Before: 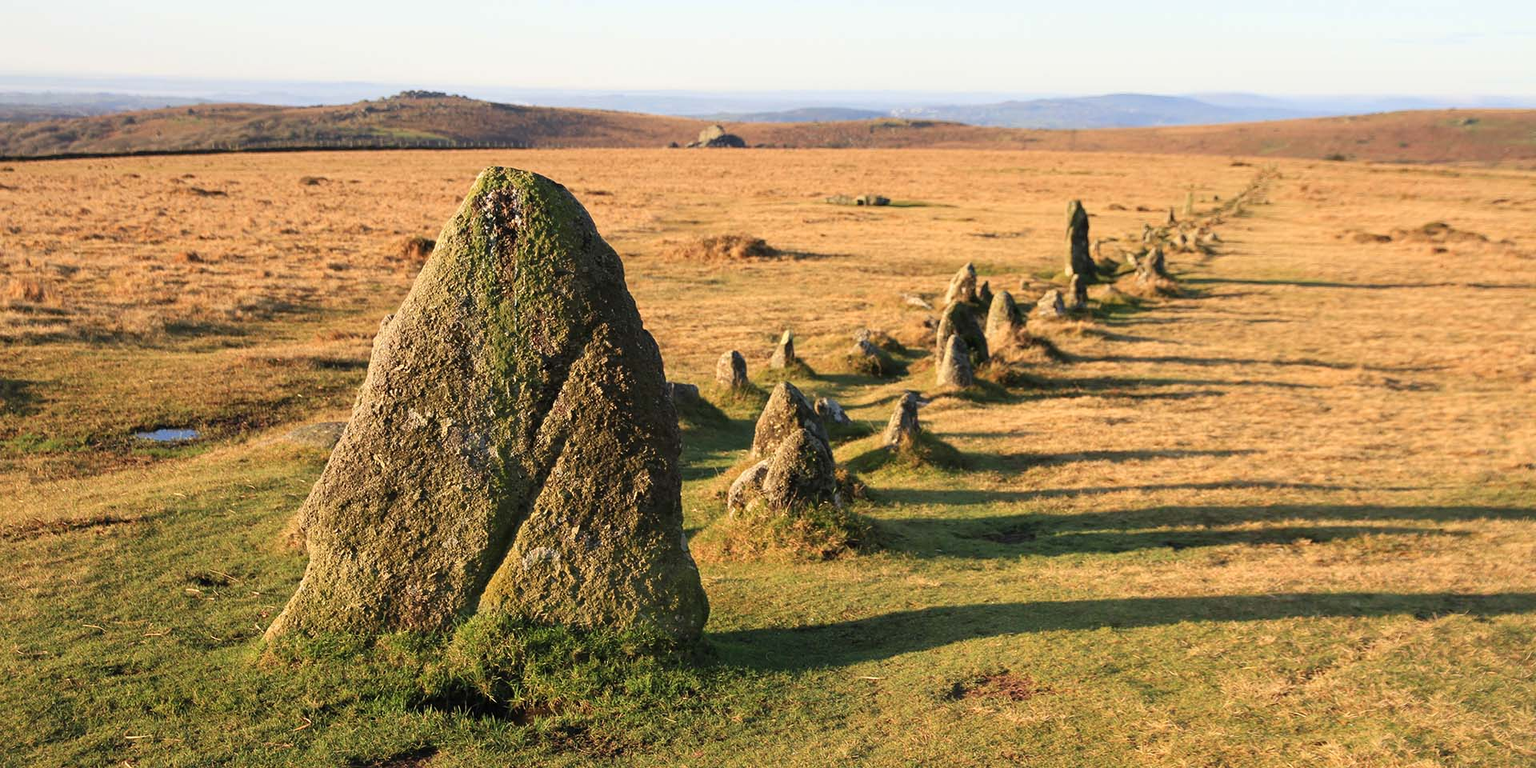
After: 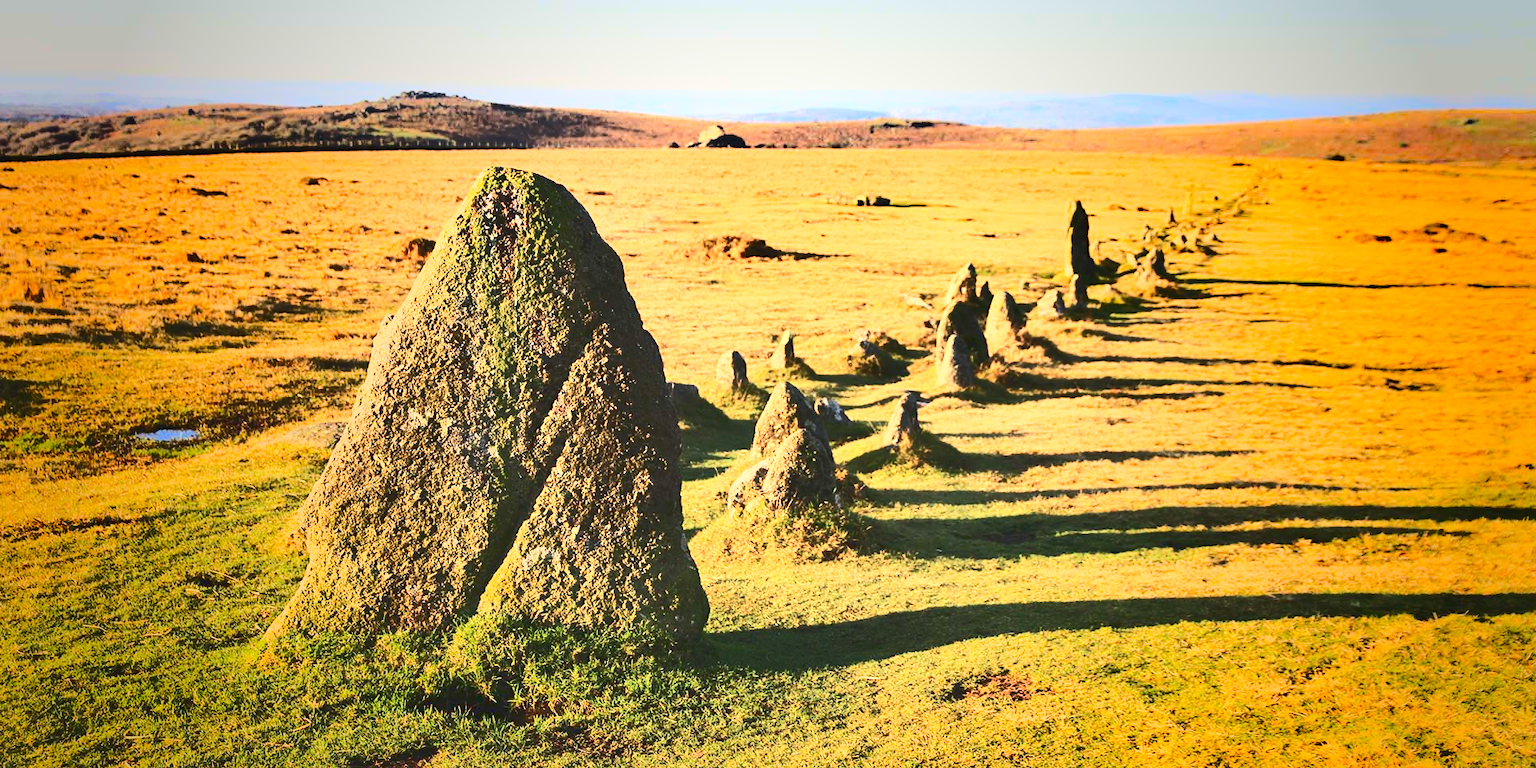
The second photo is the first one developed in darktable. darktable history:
vignetting: fall-off start 33.53%, fall-off radius 64.64%, saturation 0.365, width/height ratio 0.958
shadows and highlights: soften with gaussian
base curve: curves: ch0 [(0, 0.015) (0.085, 0.116) (0.134, 0.298) (0.19, 0.545) (0.296, 0.764) (0.599, 0.982) (1, 1)]
